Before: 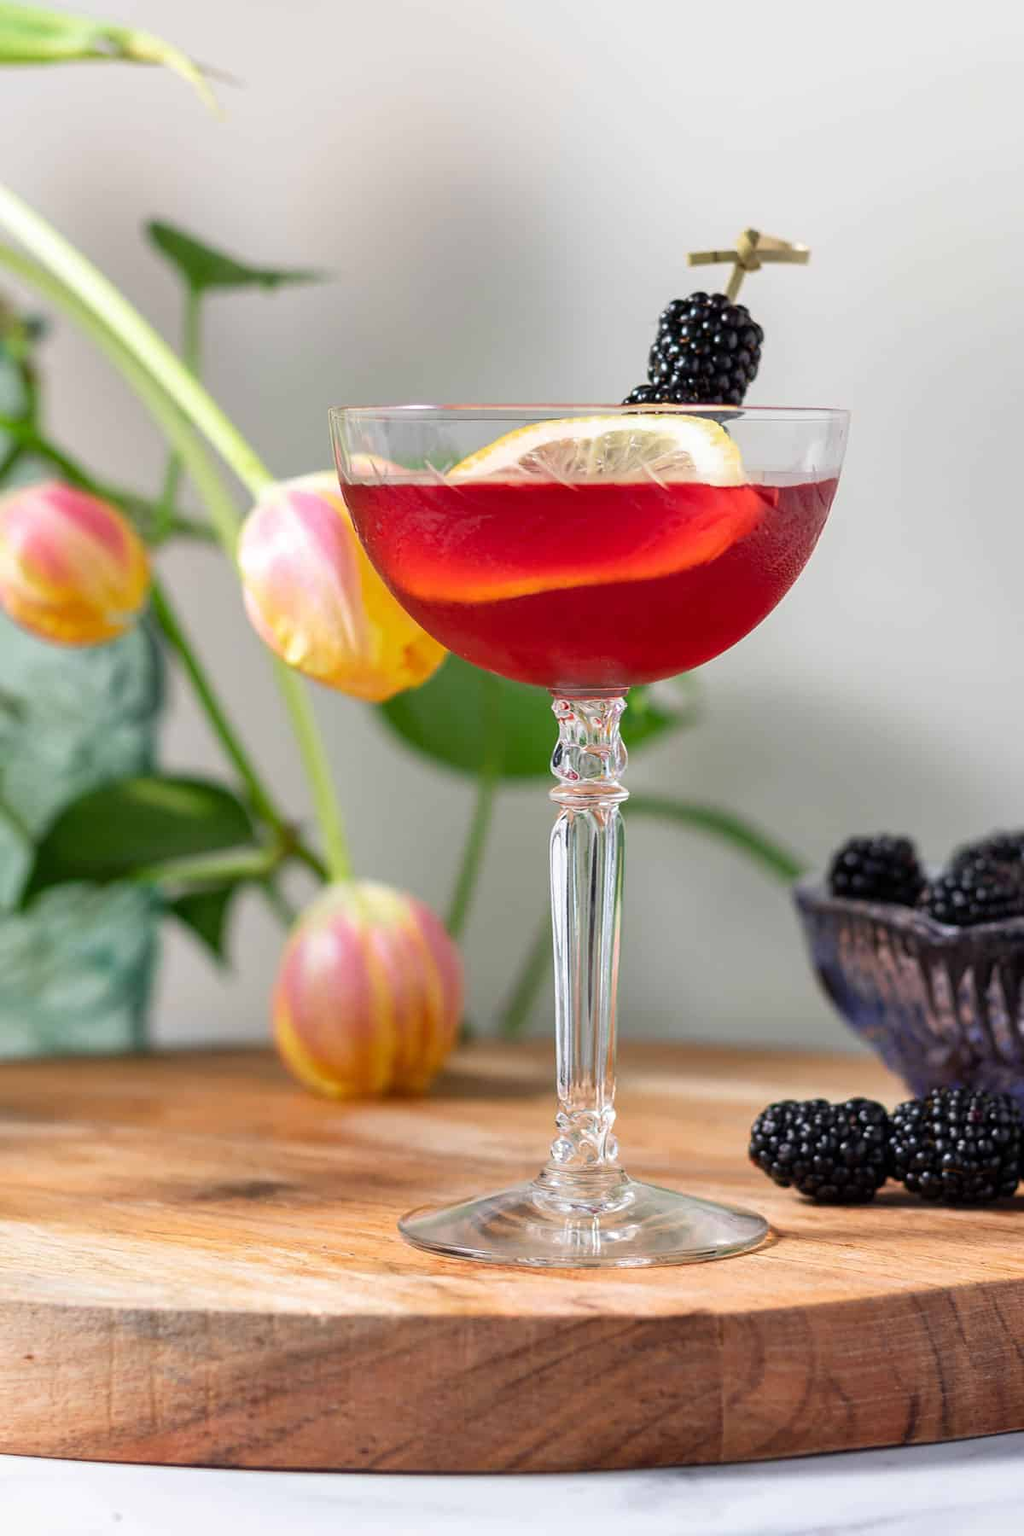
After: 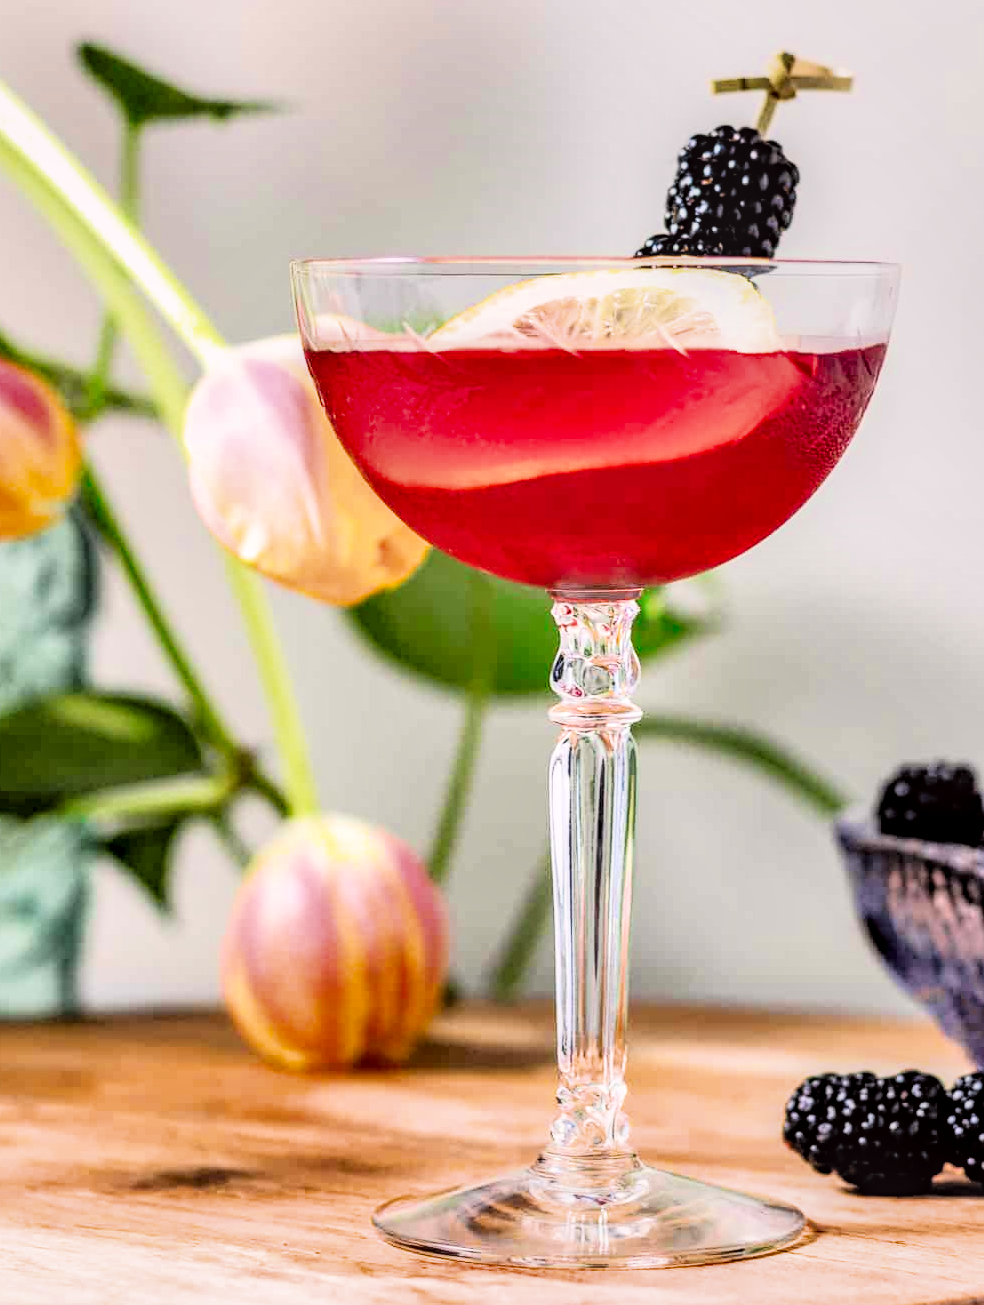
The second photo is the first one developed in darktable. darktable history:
filmic rgb: black relative exposure -5.03 EV, white relative exposure 3.98 EV, hardness 2.9, contrast 1.298, highlights saturation mix -29.98%, color science v6 (2022)
exposure: black level correction 0, exposure 1.095 EV, compensate exposure bias true, compensate highlight preservation false
crop: left 7.926%, top 12.091%, right 10.061%, bottom 15.392%
tone curve: curves: ch0 [(0.003, 0.015) (0.104, 0.07) (0.236, 0.218) (0.401, 0.443) (0.495, 0.55) (0.65, 0.68) (0.832, 0.858) (1, 0.977)]; ch1 [(0, 0) (0.161, 0.092) (0.35, 0.33) (0.379, 0.401) (0.45, 0.466) (0.489, 0.499) (0.55, 0.56) (0.621, 0.615) (0.718, 0.734) (1, 1)]; ch2 [(0, 0) (0.369, 0.427) (0.44, 0.434) (0.502, 0.501) (0.557, 0.55) (0.586, 0.59) (1, 1)], color space Lab, independent channels, preserve colors none
local contrast: highlights 23%, detail 150%
shadows and highlights: shadows 43.65, white point adjustment -1.64, soften with gaussian
